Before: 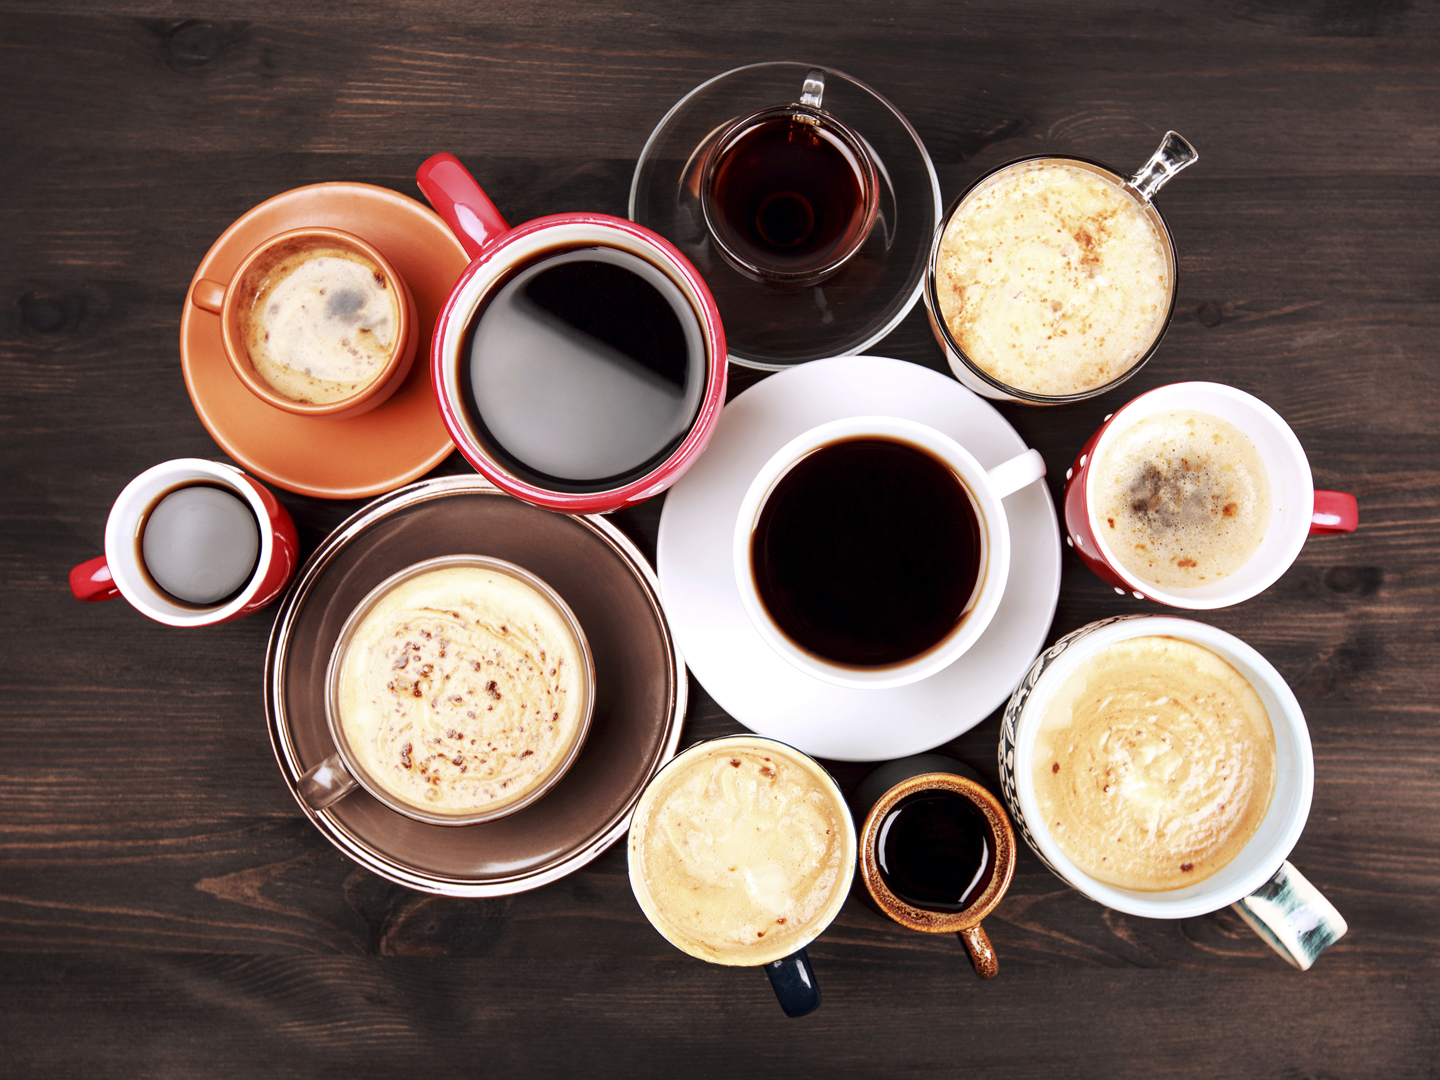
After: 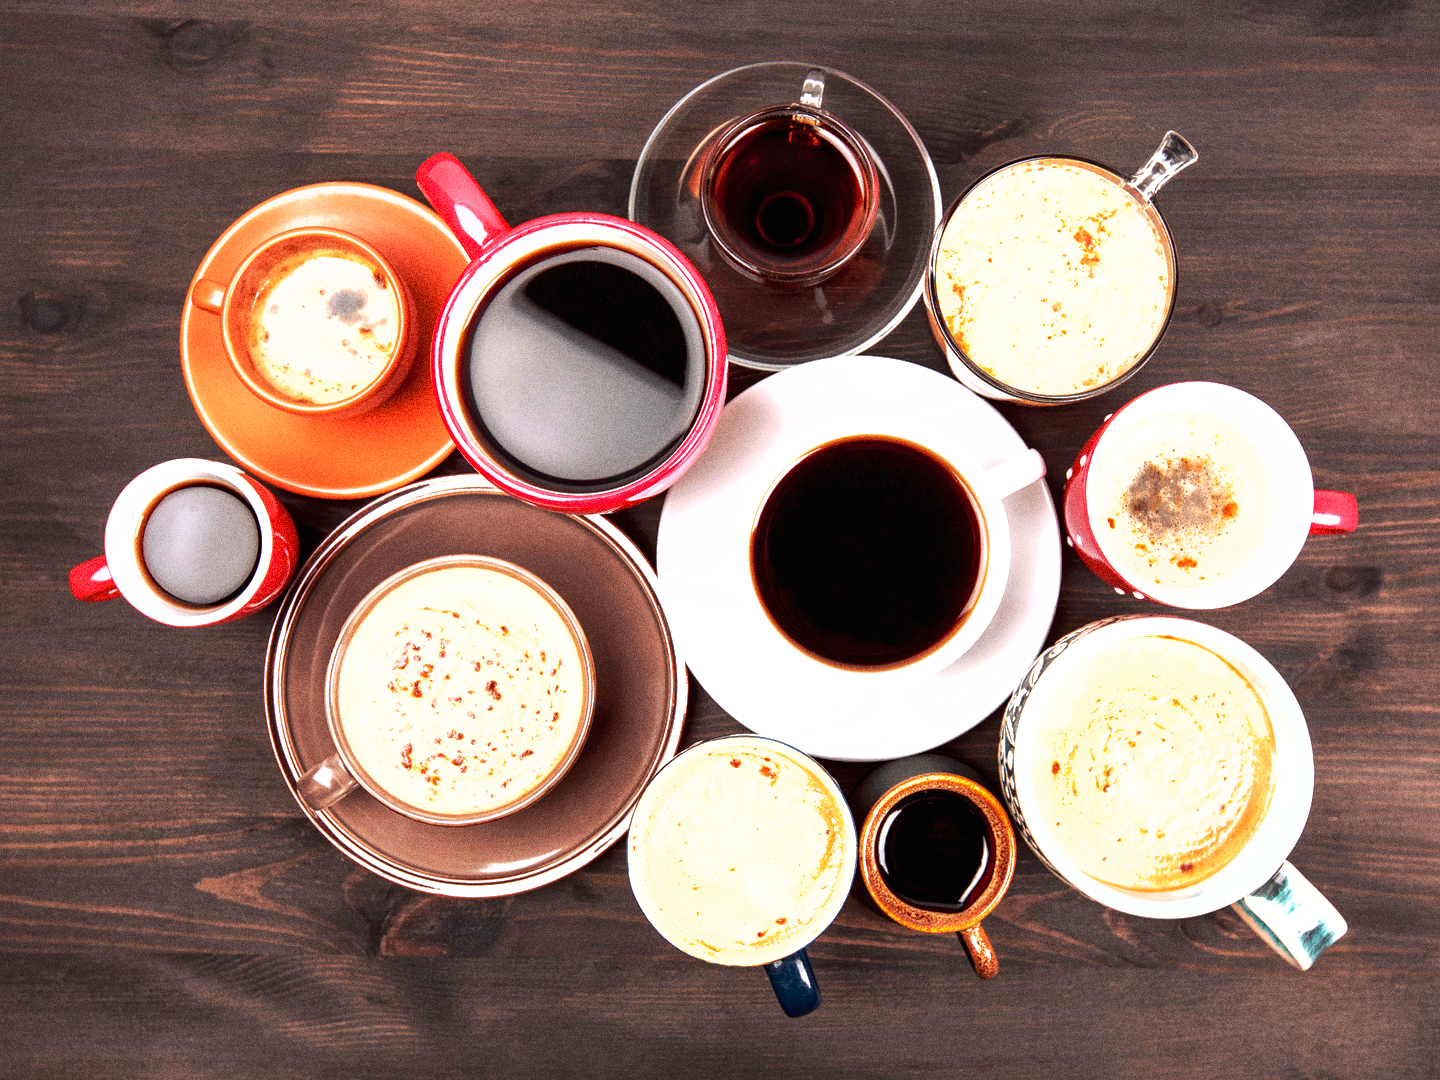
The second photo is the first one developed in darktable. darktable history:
exposure: black level correction 0, exposure 0.7 EV, compensate exposure bias true, compensate highlight preservation false
grain: coarseness 0.09 ISO, strength 40%
shadows and highlights: on, module defaults
